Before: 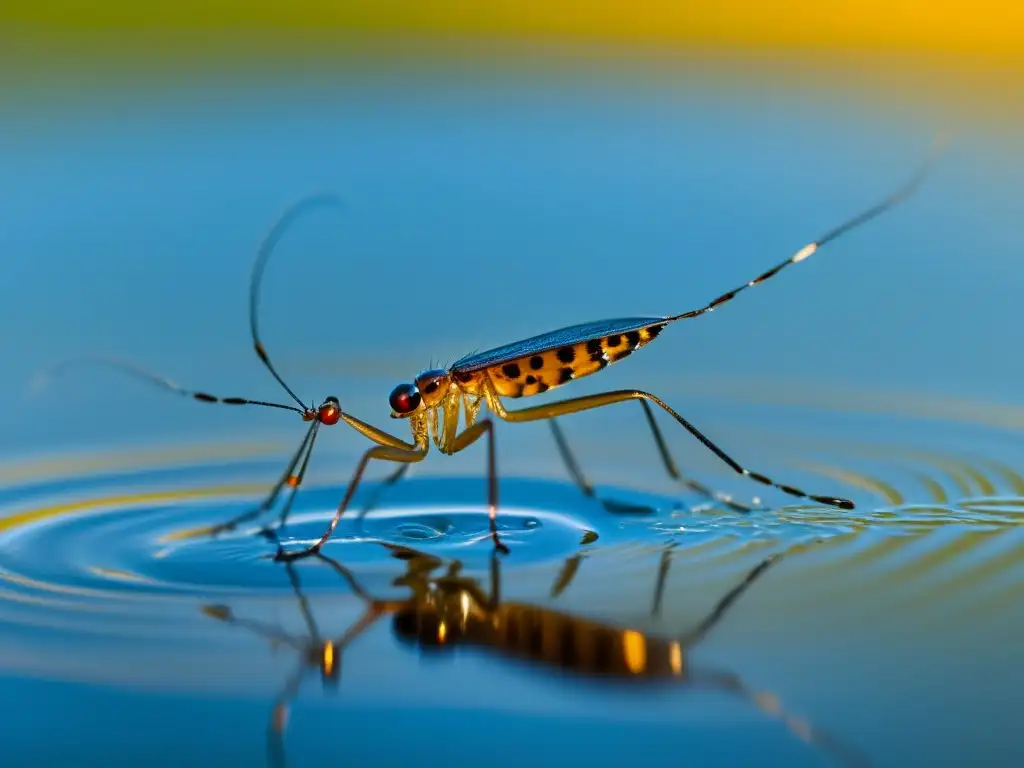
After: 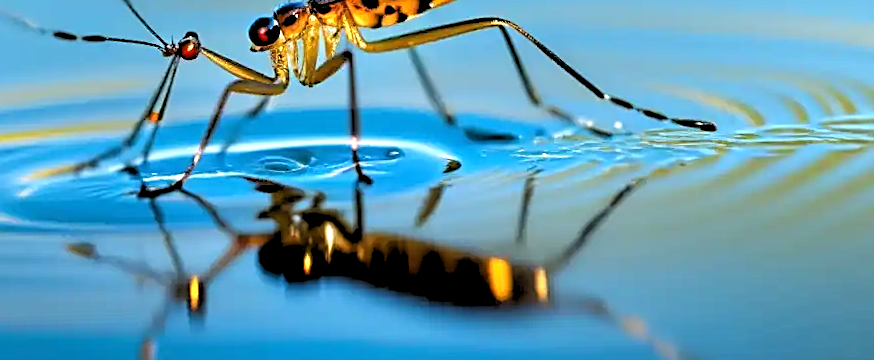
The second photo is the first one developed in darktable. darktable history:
exposure: exposure 0.7 EV, compensate highlight preservation false
sharpen: on, module defaults
rgb levels: levels [[0.029, 0.461, 0.922], [0, 0.5, 1], [0, 0.5, 1]]
white balance: red 1, blue 1
rotate and perspective: rotation -1.42°, crop left 0.016, crop right 0.984, crop top 0.035, crop bottom 0.965
crop and rotate: left 13.306%, top 48.129%, bottom 2.928%
